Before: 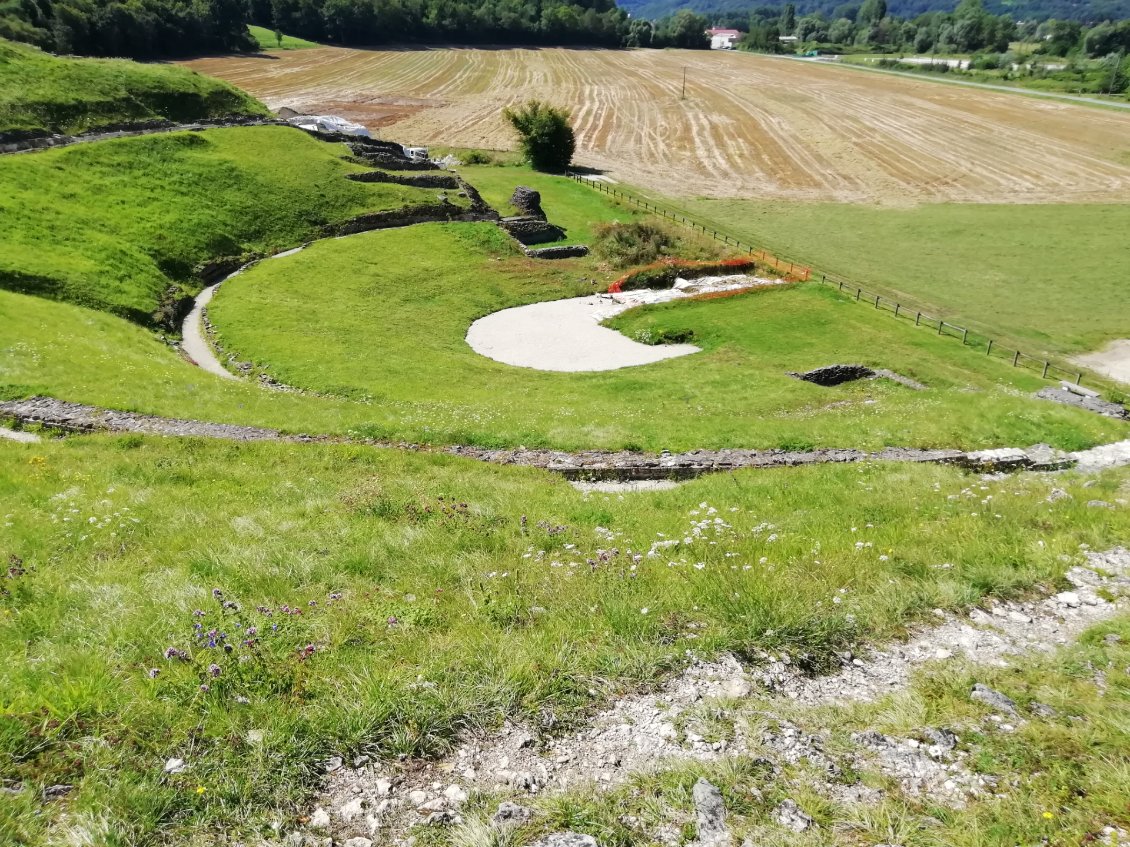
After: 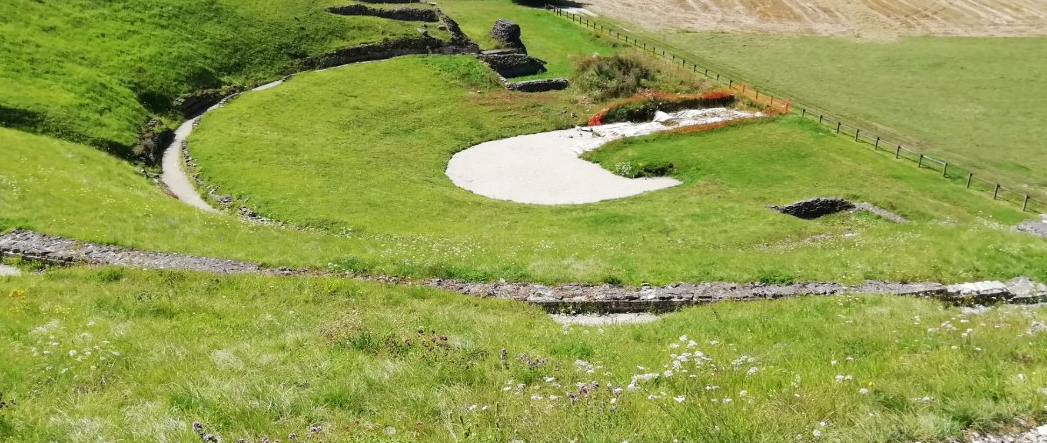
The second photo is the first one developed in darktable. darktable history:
crop: left 1.804%, top 19.722%, right 5.494%, bottom 27.917%
